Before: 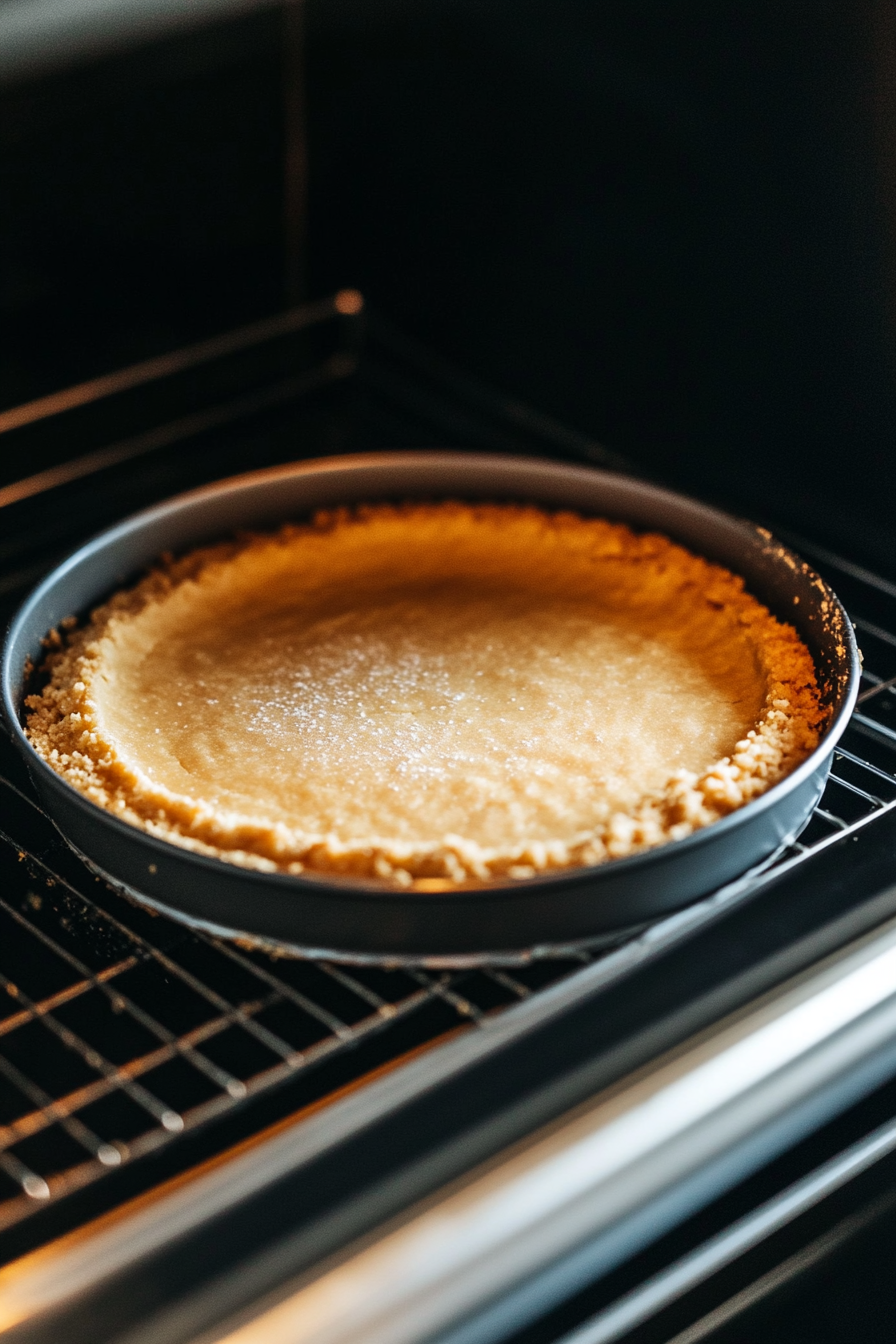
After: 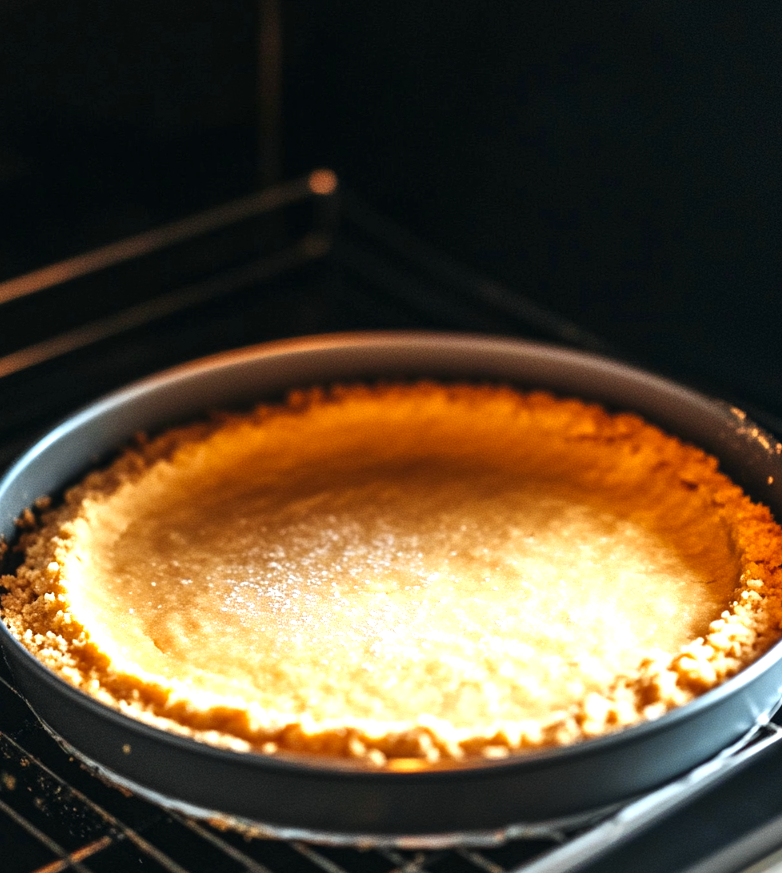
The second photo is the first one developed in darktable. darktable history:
exposure: exposure 0.697 EV, compensate highlight preservation false
color zones: curves: ch0 [(0, 0.485) (0.178, 0.476) (0.261, 0.623) (0.411, 0.403) (0.708, 0.603) (0.934, 0.412)]; ch1 [(0.003, 0.485) (0.149, 0.496) (0.229, 0.584) (0.326, 0.551) (0.484, 0.262) (0.757, 0.643)]
crop: left 2.985%, top 8.993%, right 9.635%, bottom 26.024%
